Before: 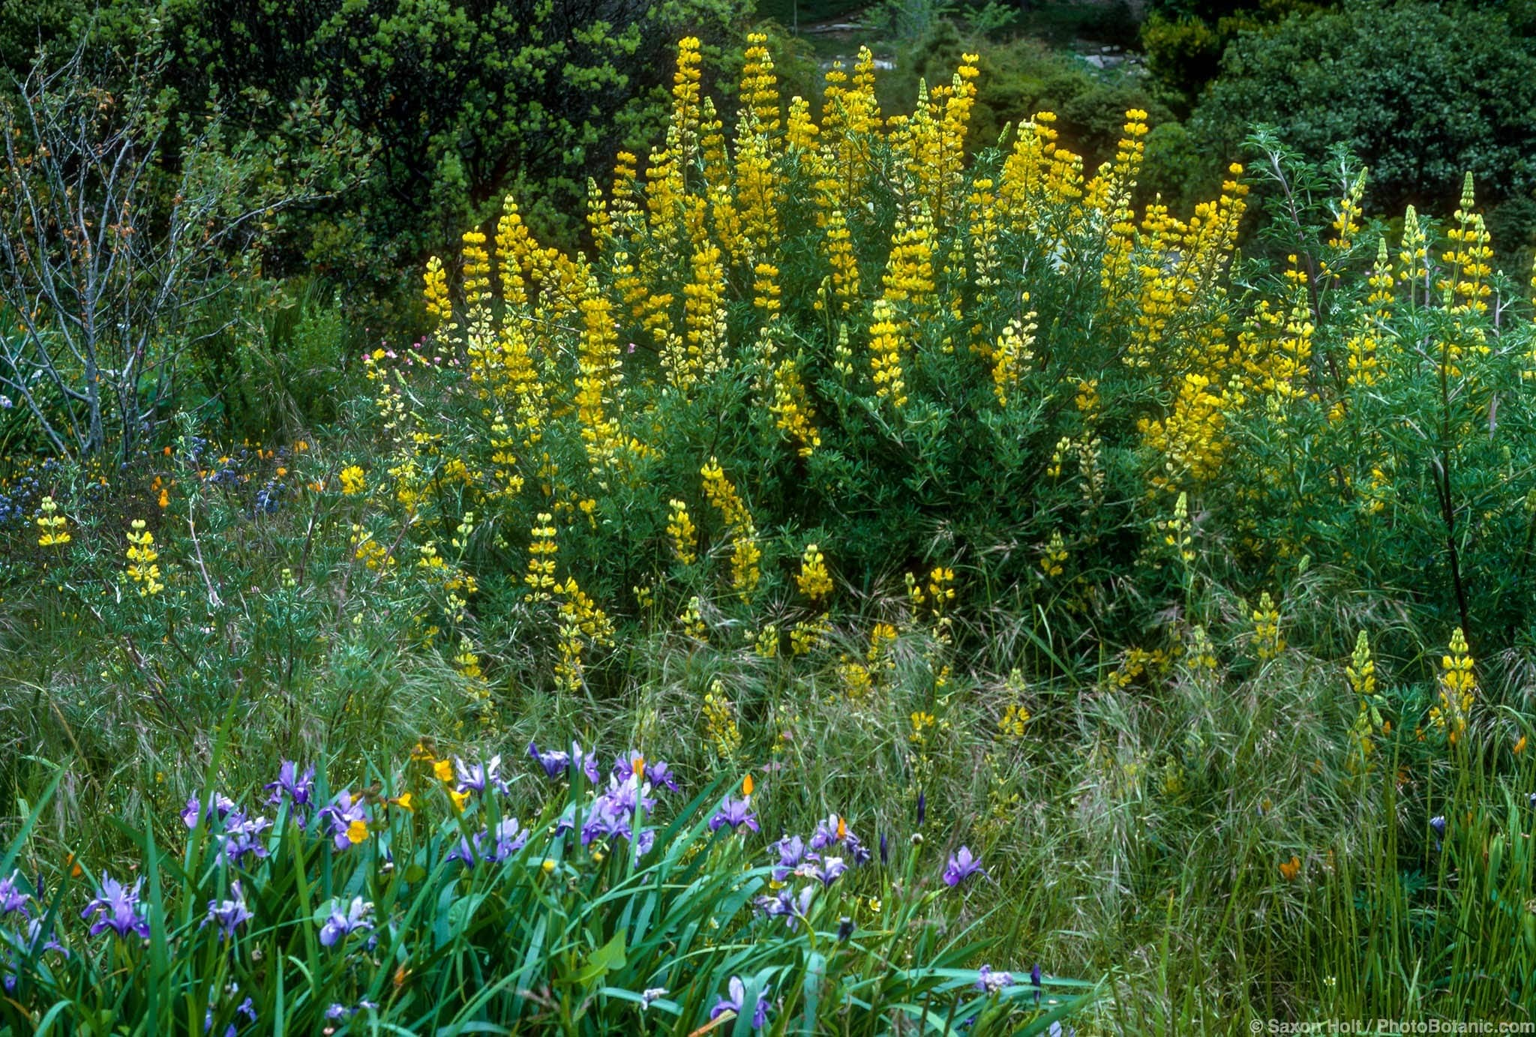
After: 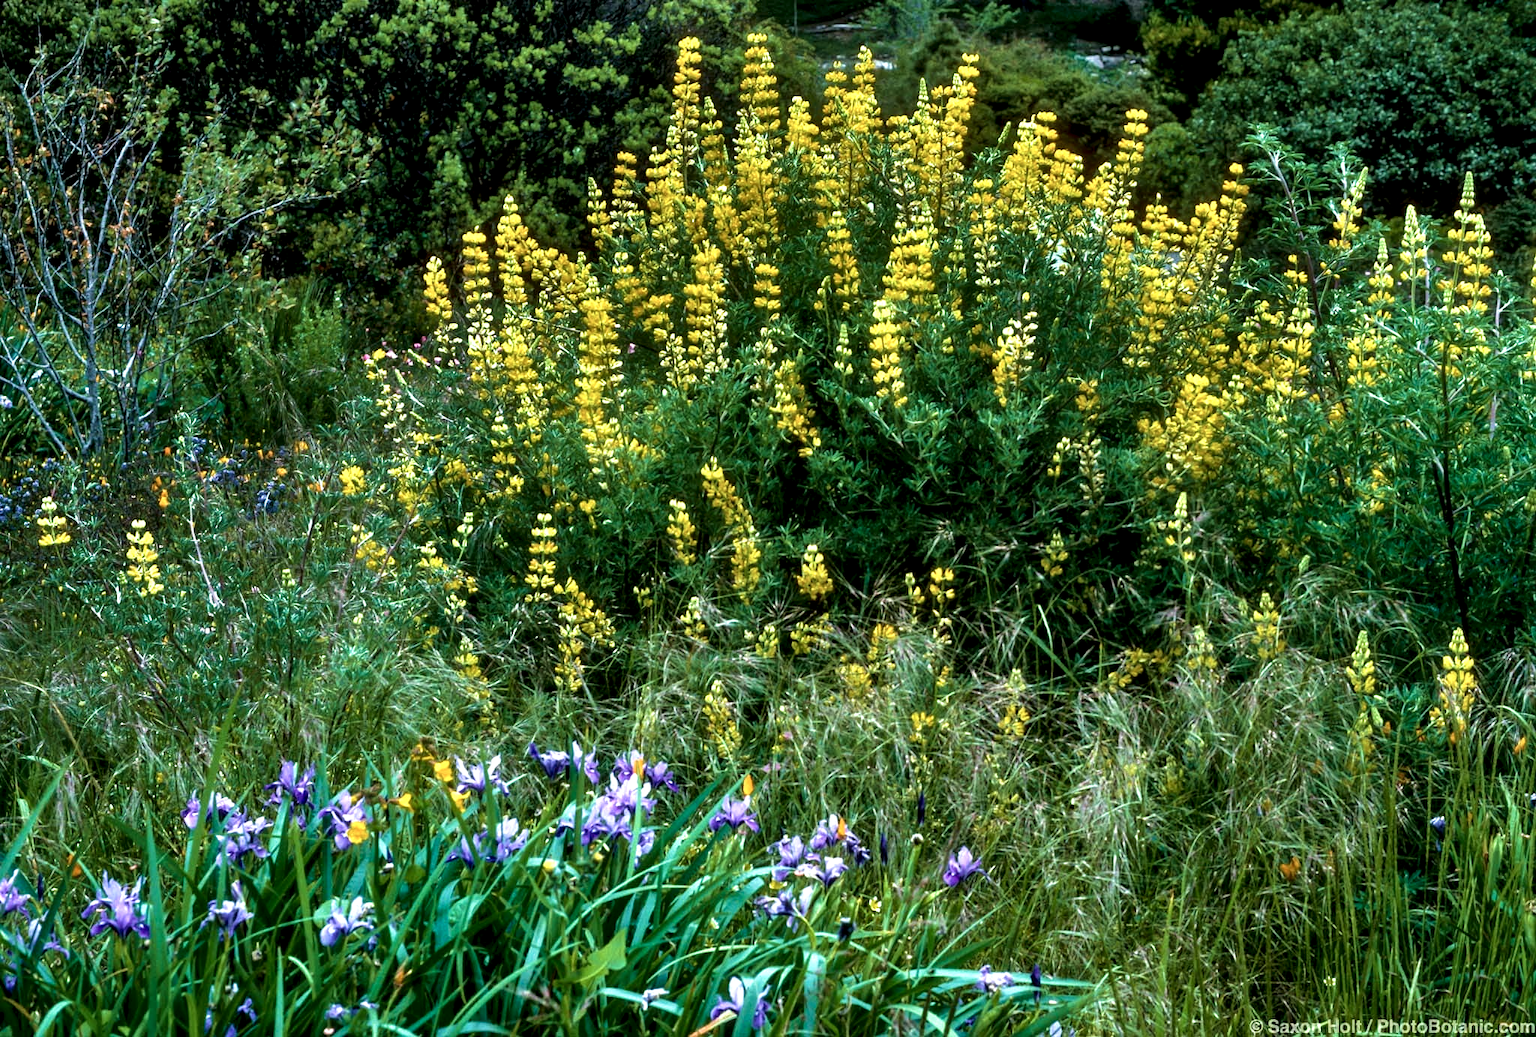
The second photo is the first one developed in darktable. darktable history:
velvia: strength 27%
contrast equalizer: y [[0.601, 0.6, 0.598, 0.598, 0.6, 0.601], [0.5 ×6], [0.5 ×6], [0 ×6], [0 ×6]]
